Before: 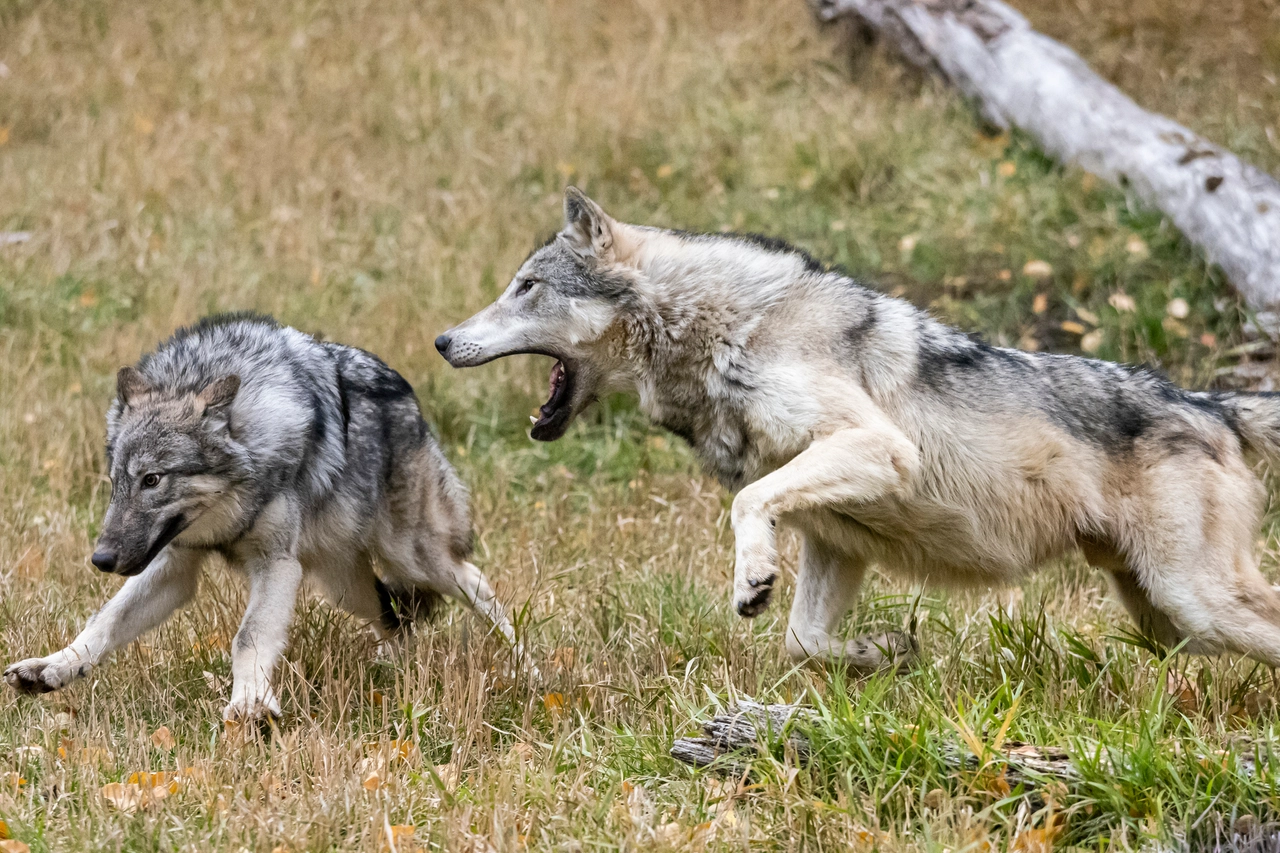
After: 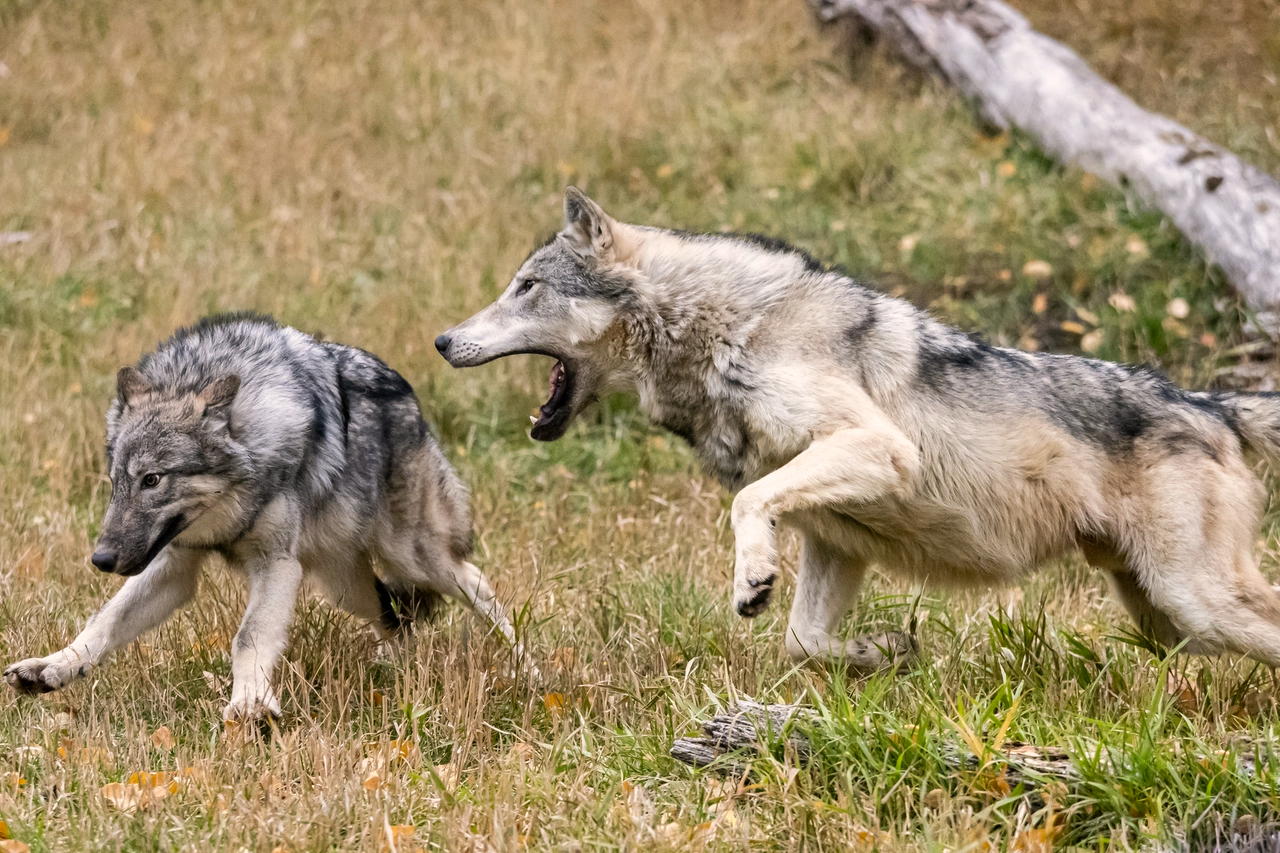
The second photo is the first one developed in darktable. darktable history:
color correction: highlights a* 3.67, highlights b* 5.14
